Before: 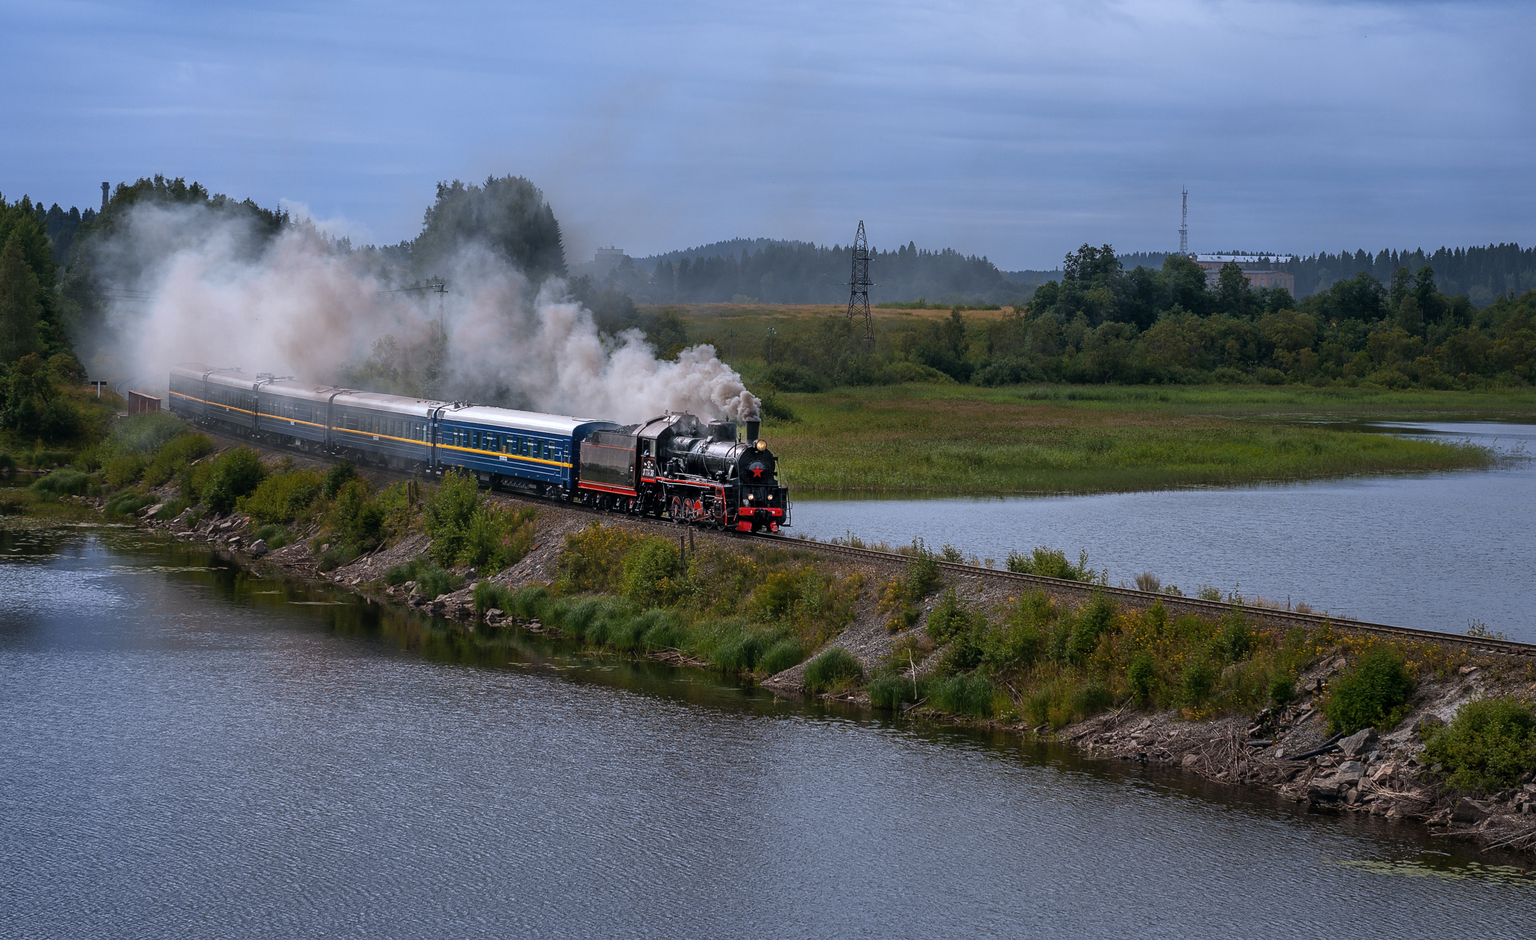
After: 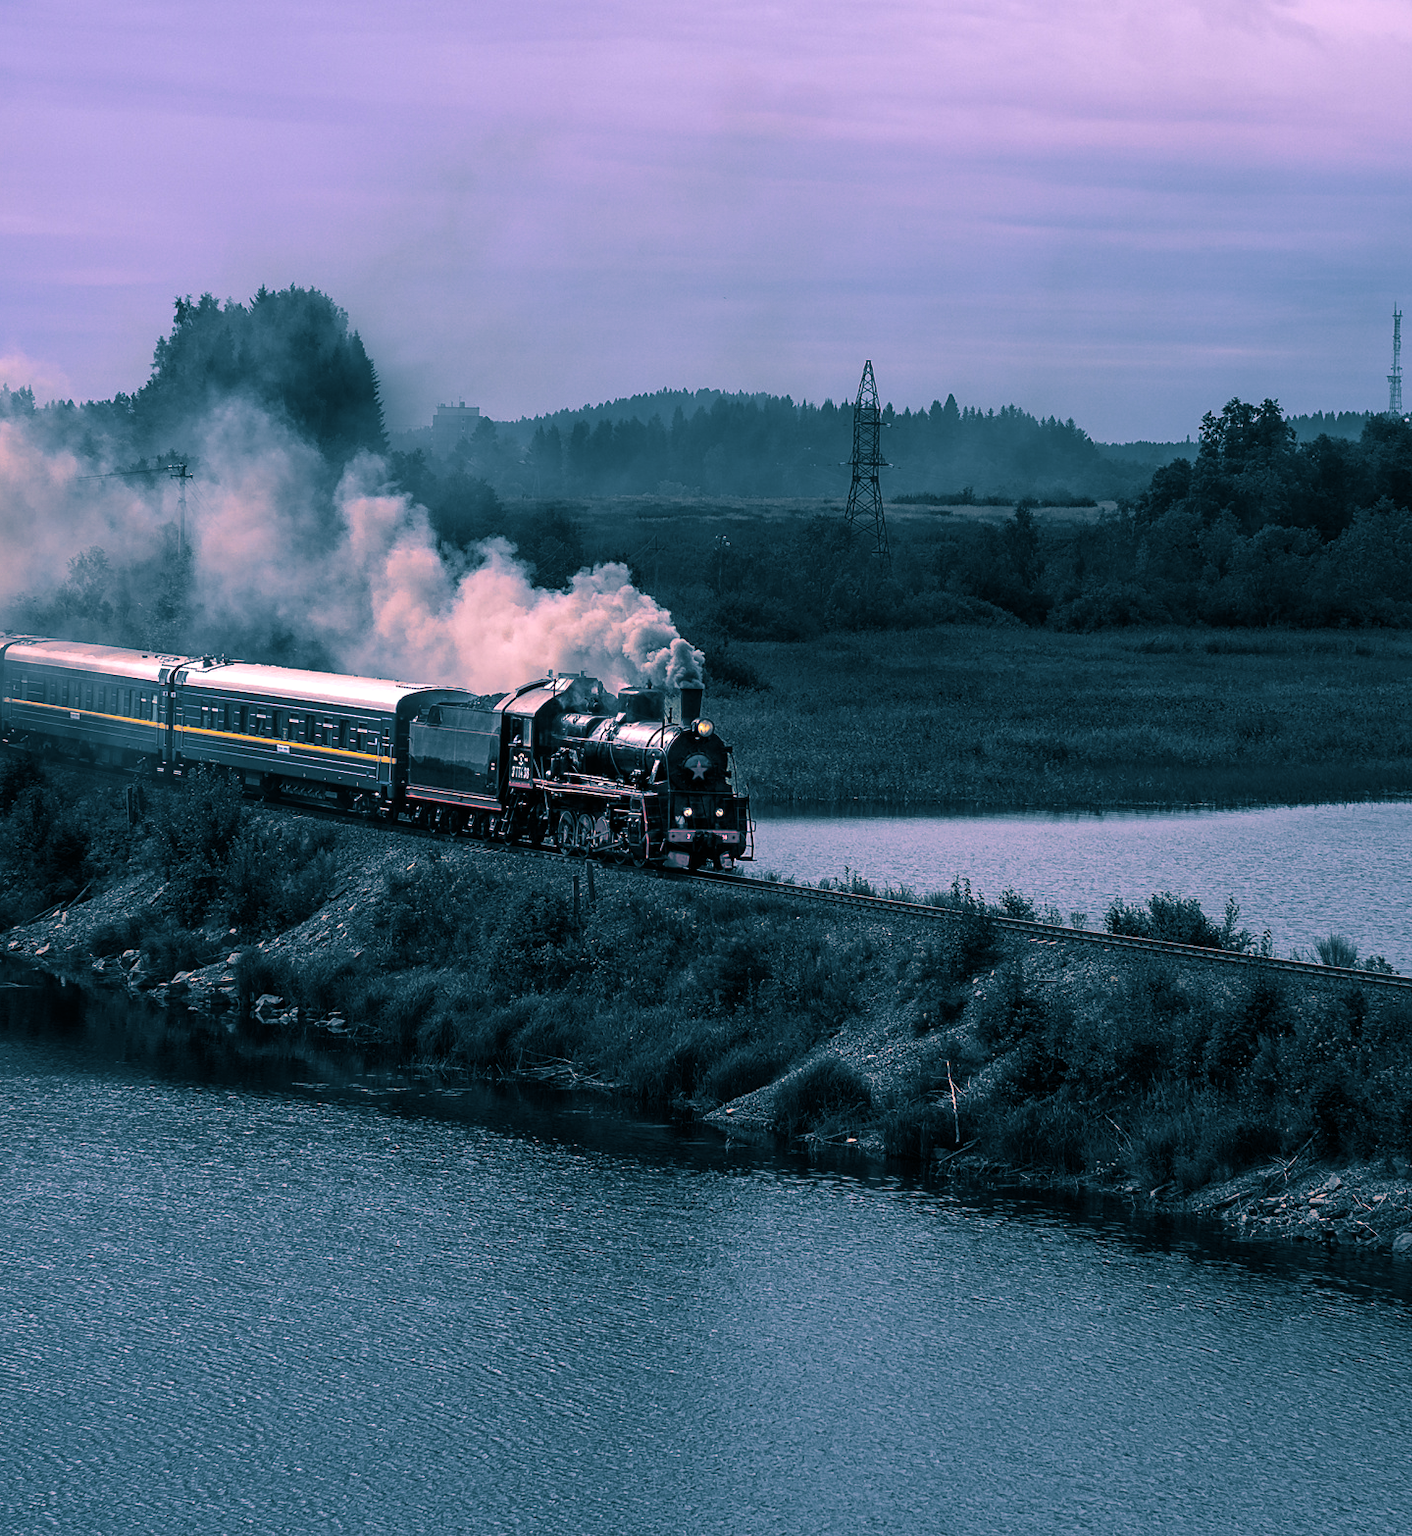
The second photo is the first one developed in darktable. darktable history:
white balance: red 0.967, blue 1.049
exposure: exposure 0.376 EV, compensate highlight preservation false
color correction: highlights a* 21.16, highlights b* 19.61
split-toning: shadows › hue 212.4°, balance -70
contrast brightness saturation: contrast 0.07, brightness -0.14, saturation 0.11
crop: left 21.496%, right 22.254%
